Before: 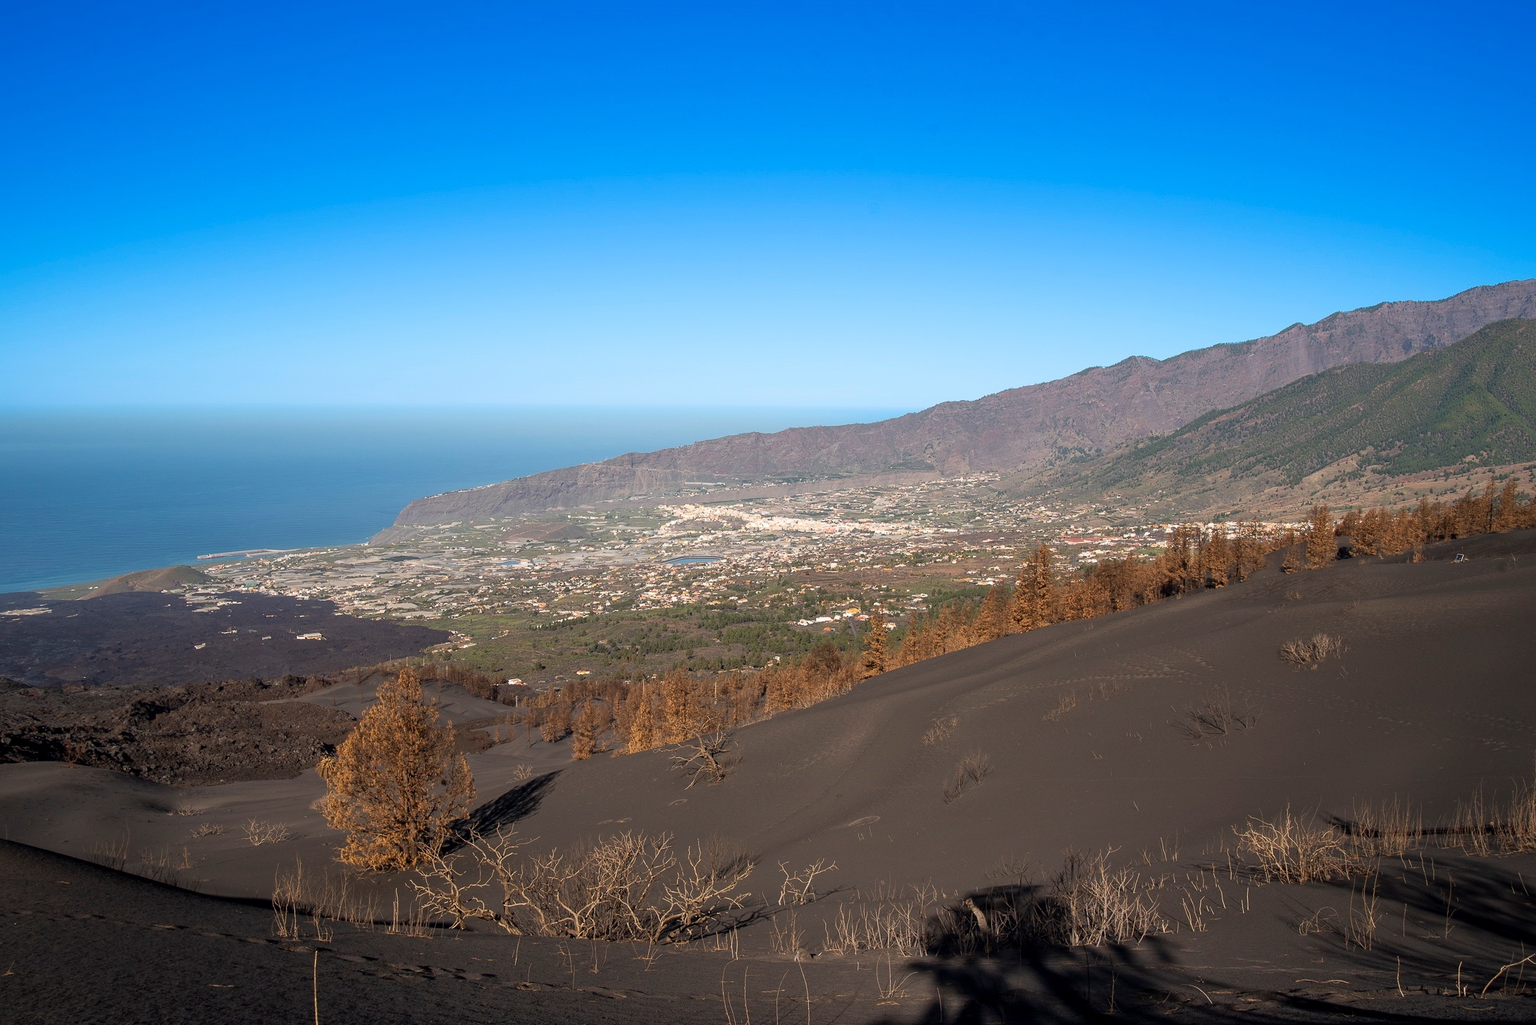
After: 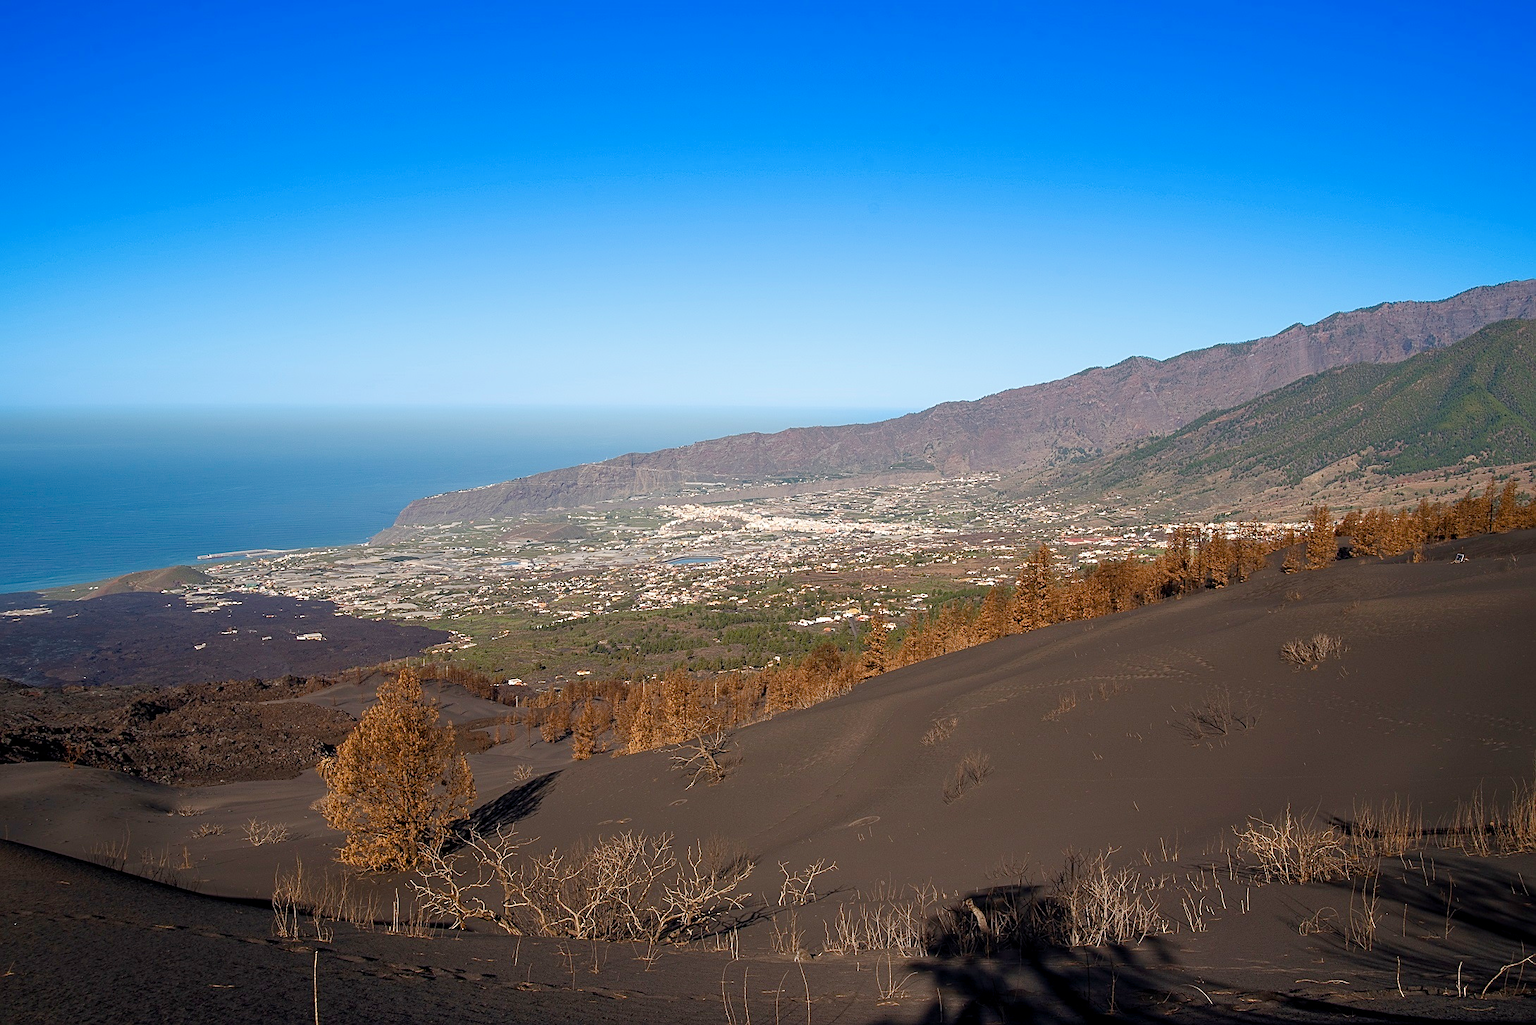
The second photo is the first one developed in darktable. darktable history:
sharpen: on, module defaults
color balance rgb: power › hue 312.65°, perceptual saturation grading › global saturation 20%, perceptual saturation grading › highlights -50.152%, perceptual saturation grading › shadows 30.827%, global vibrance 20%
